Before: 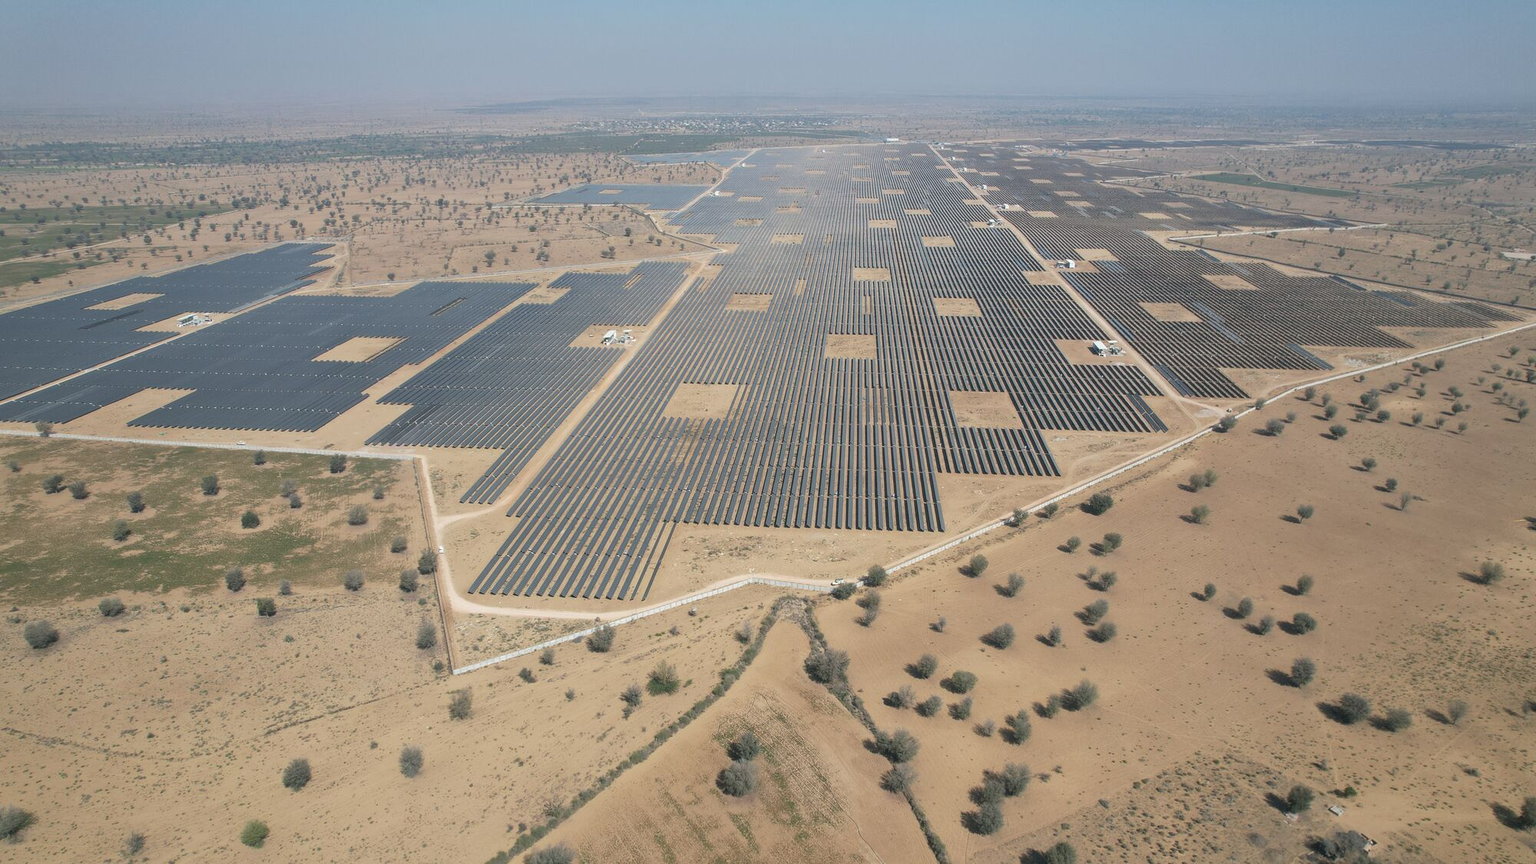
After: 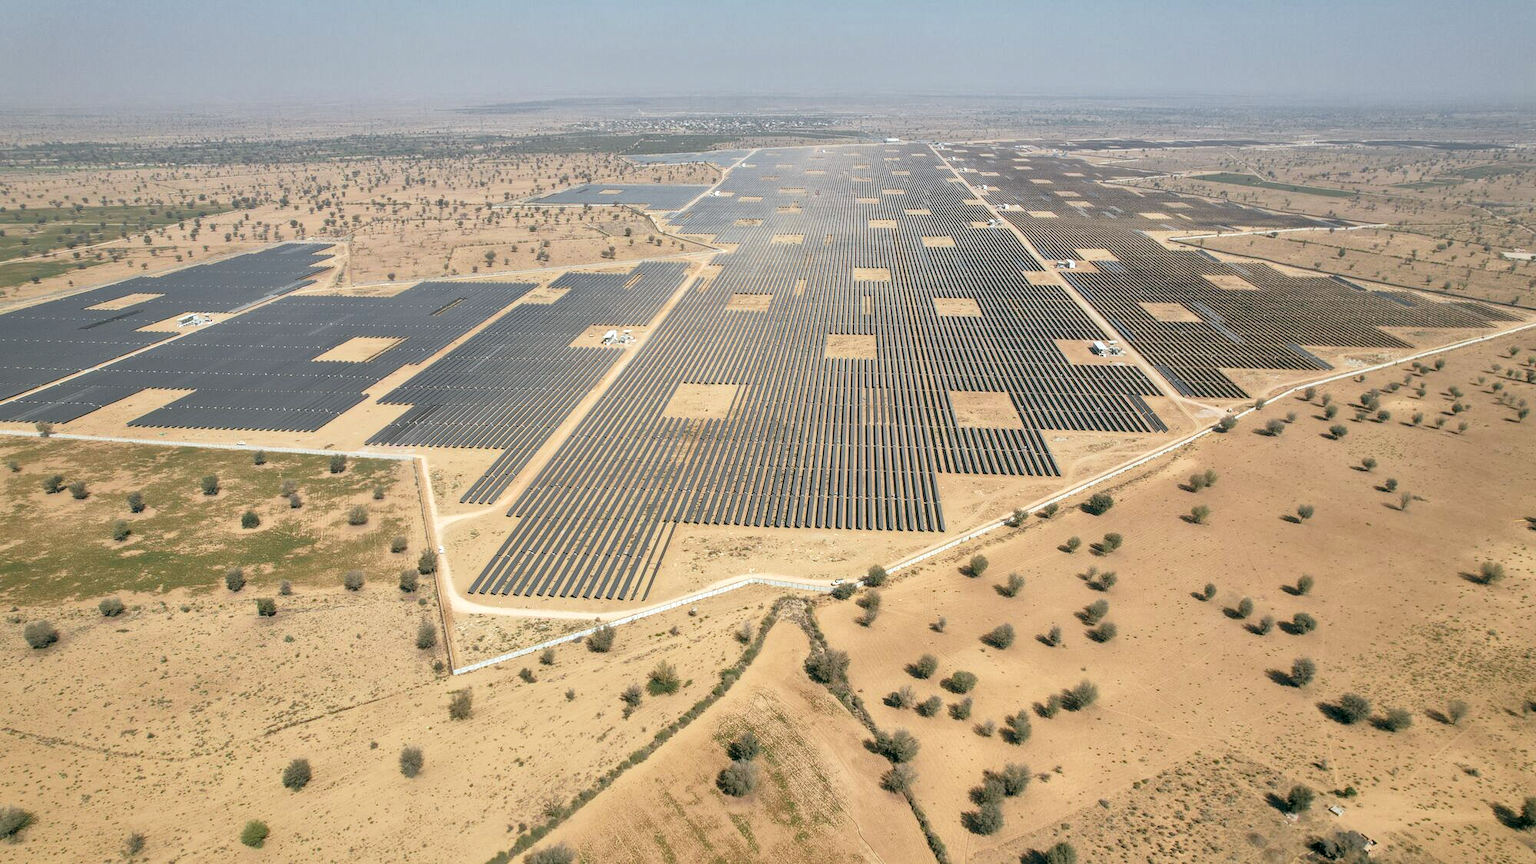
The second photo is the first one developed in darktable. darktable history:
color zones: curves: ch0 [(0.224, 0.526) (0.75, 0.5)]; ch1 [(0.055, 0.526) (0.224, 0.761) (0.377, 0.526) (0.75, 0.5)]
zone system: zone [-1, 0.206, 0.358, 0.477, 0.561, 0.661, 0.752, 0.823, 0.884, -1 ×16]
shadows and highlights: shadows 43.71, white point adjustment -1.46, soften with gaussian
local contrast: highlights 65%, shadows 54%, detail 169%, midtone range 0.514
color balance: lift [1, 0.994, 1.002, 1.006], gamma [0.957, 1.081, 1.016, 0.919], gain [0.97, 0.972, 1.01, 1.028], input saturation 91.06%, output saturation 79.8%
